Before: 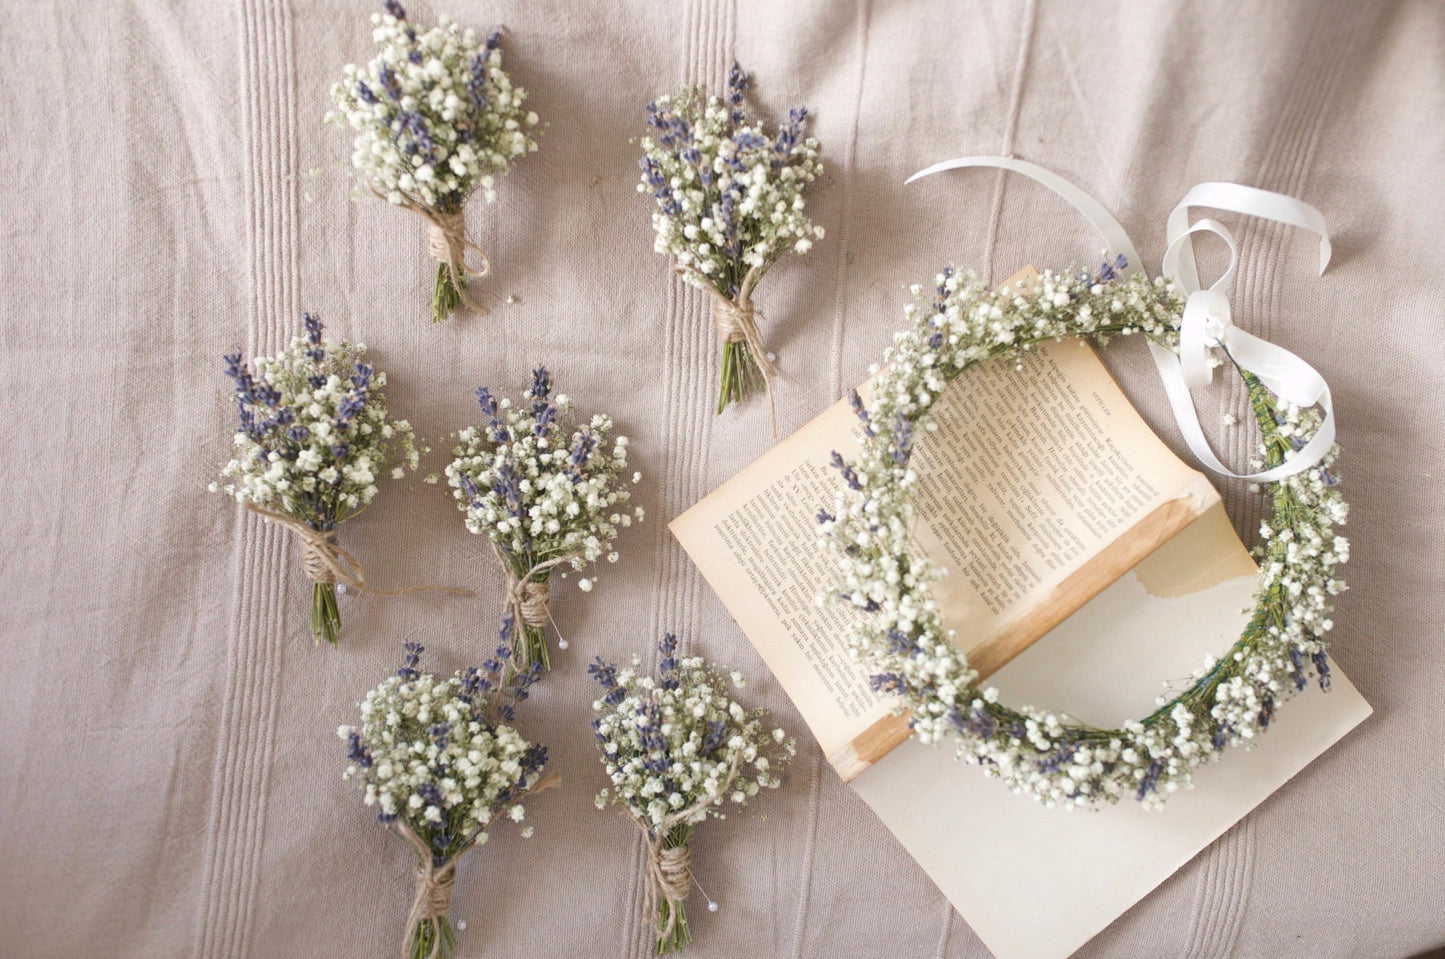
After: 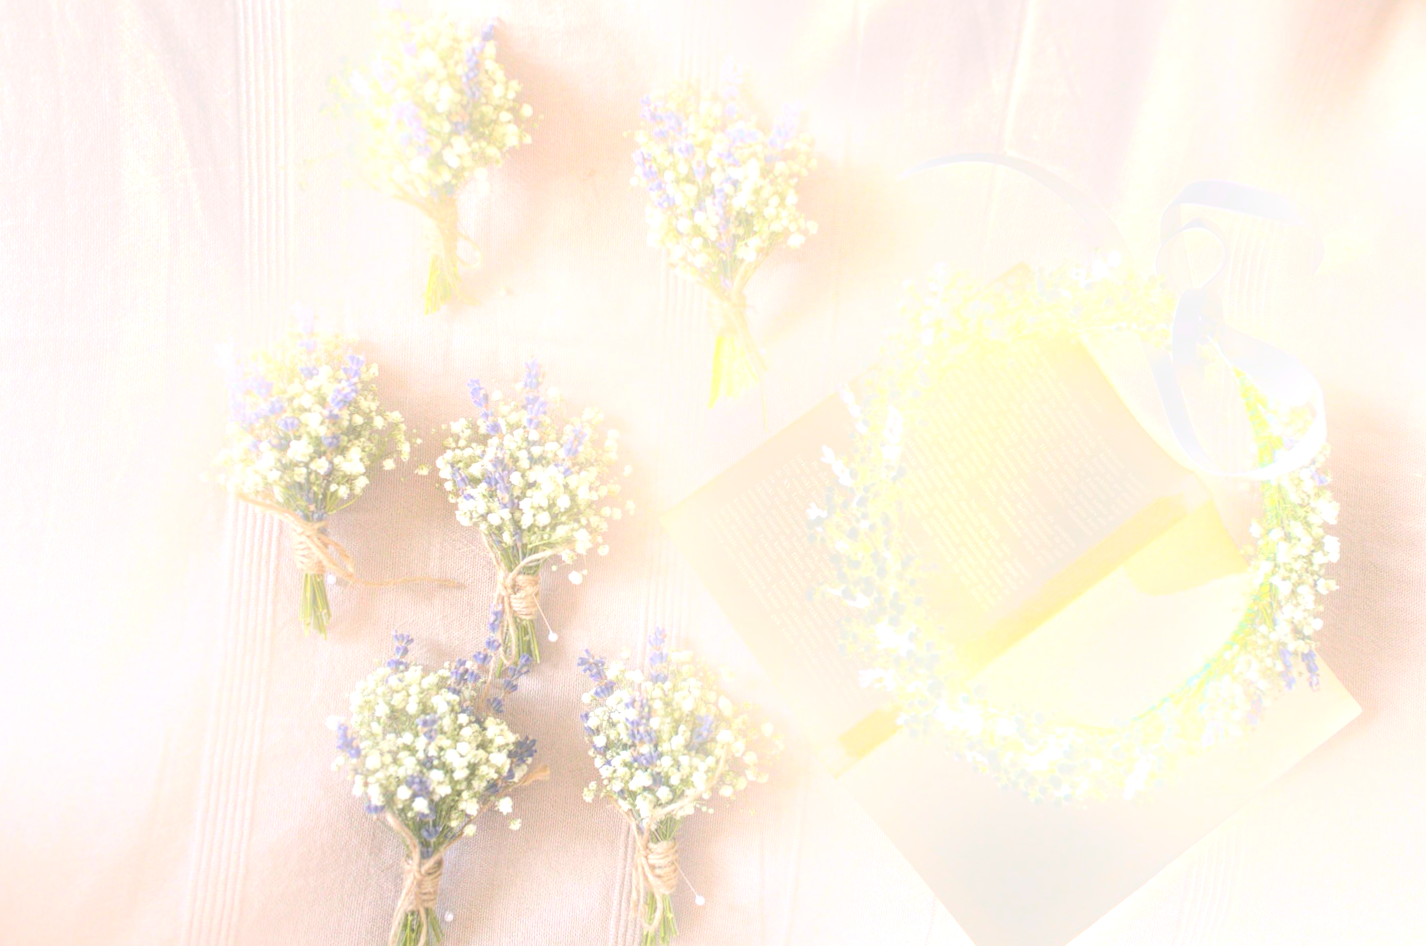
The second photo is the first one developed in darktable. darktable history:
bloom: on, module defaults
exposure: exposure 1 EV, compensate highlight preservation false
local contrast: on, module defaults
crop and rotate: angle -0.5°
